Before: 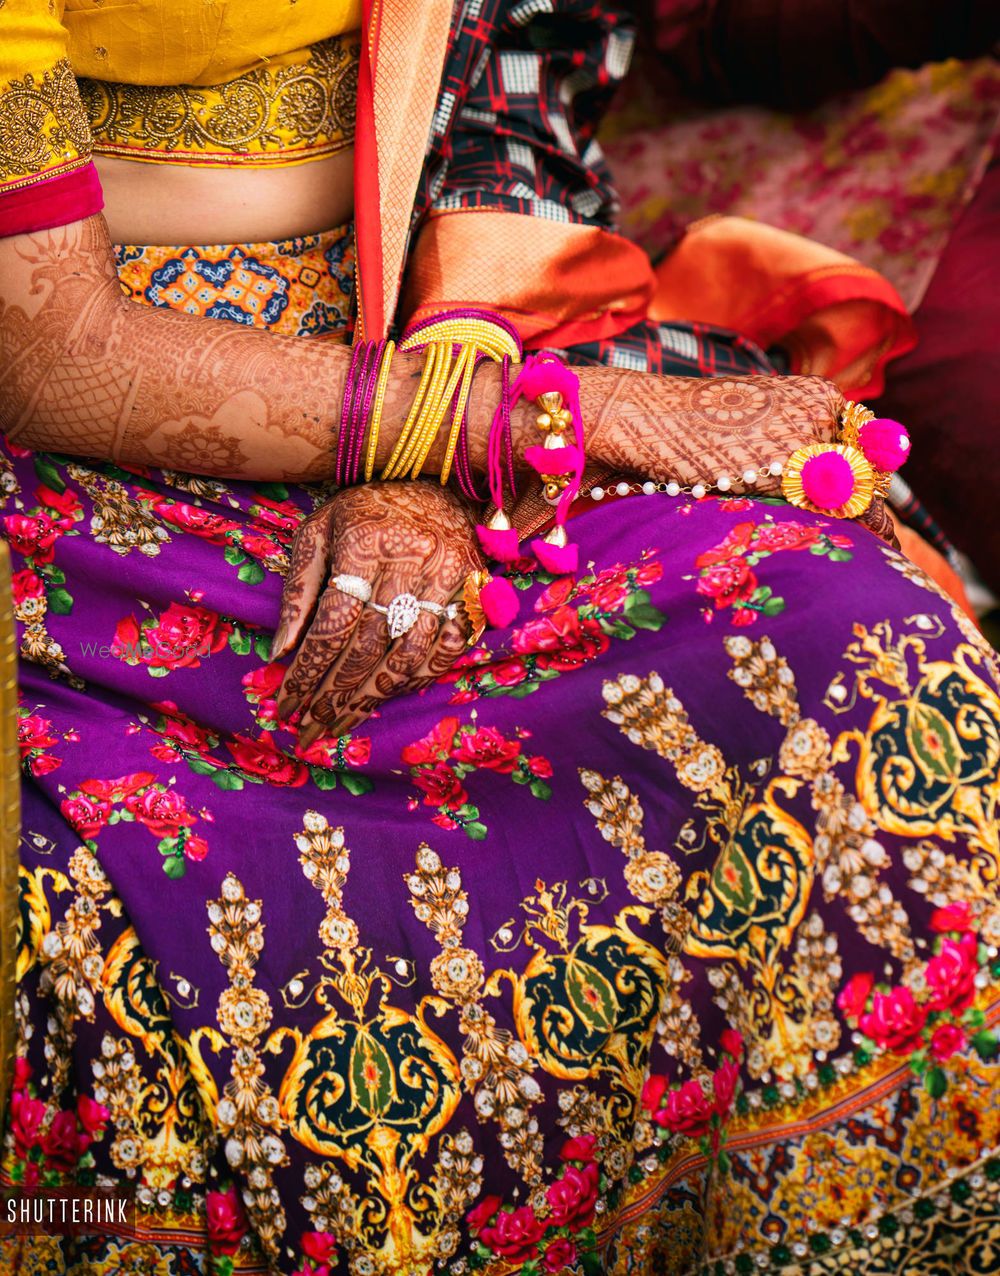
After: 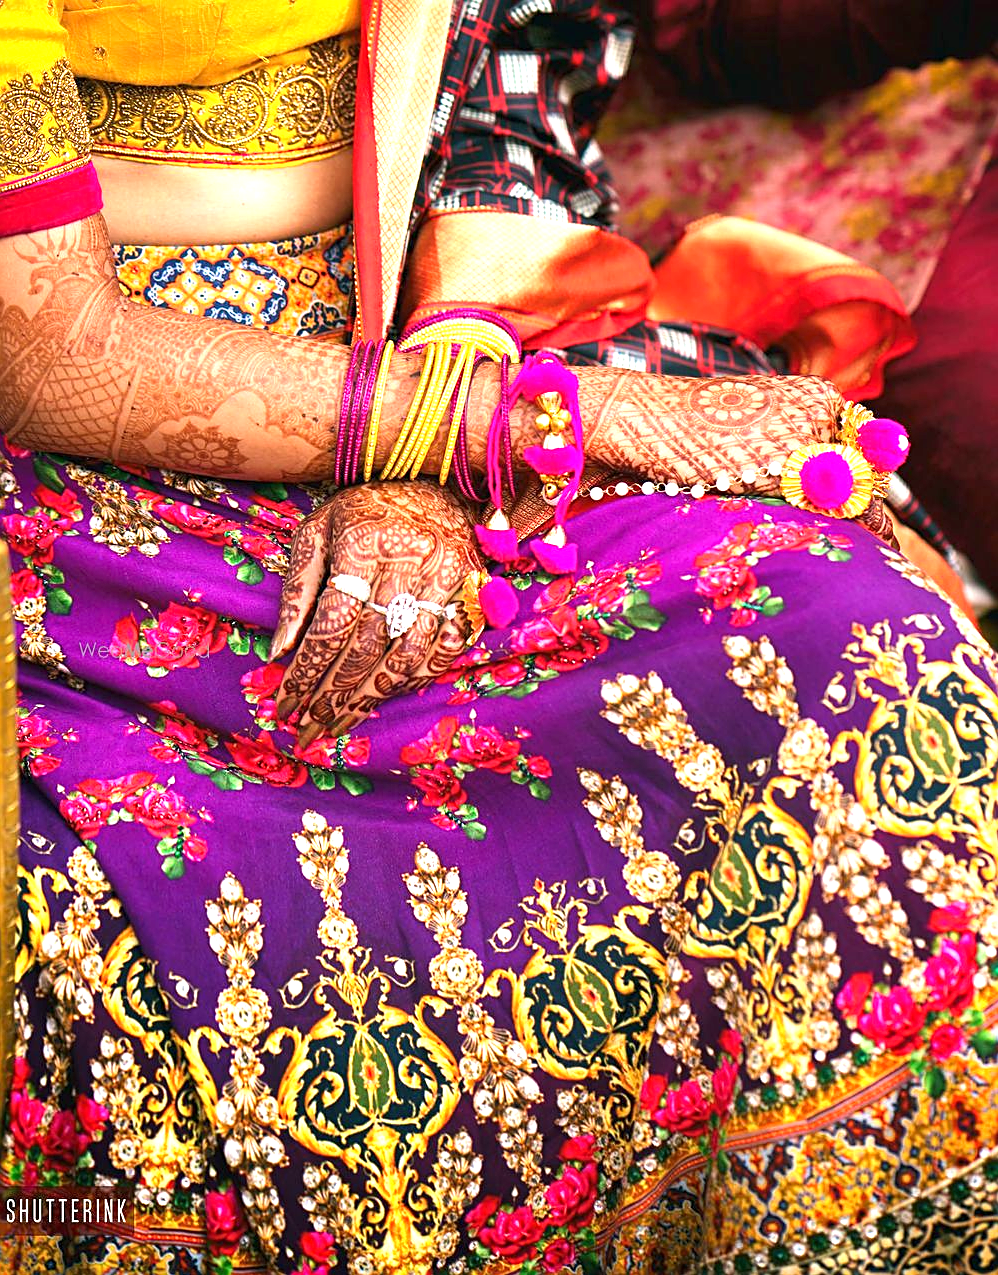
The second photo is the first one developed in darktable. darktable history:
exposure: black level correction 0, exposure 1.1 EV, compensate highlight preservation false
sharpen: on, module defaults
crop and rotate: left 0.126%
